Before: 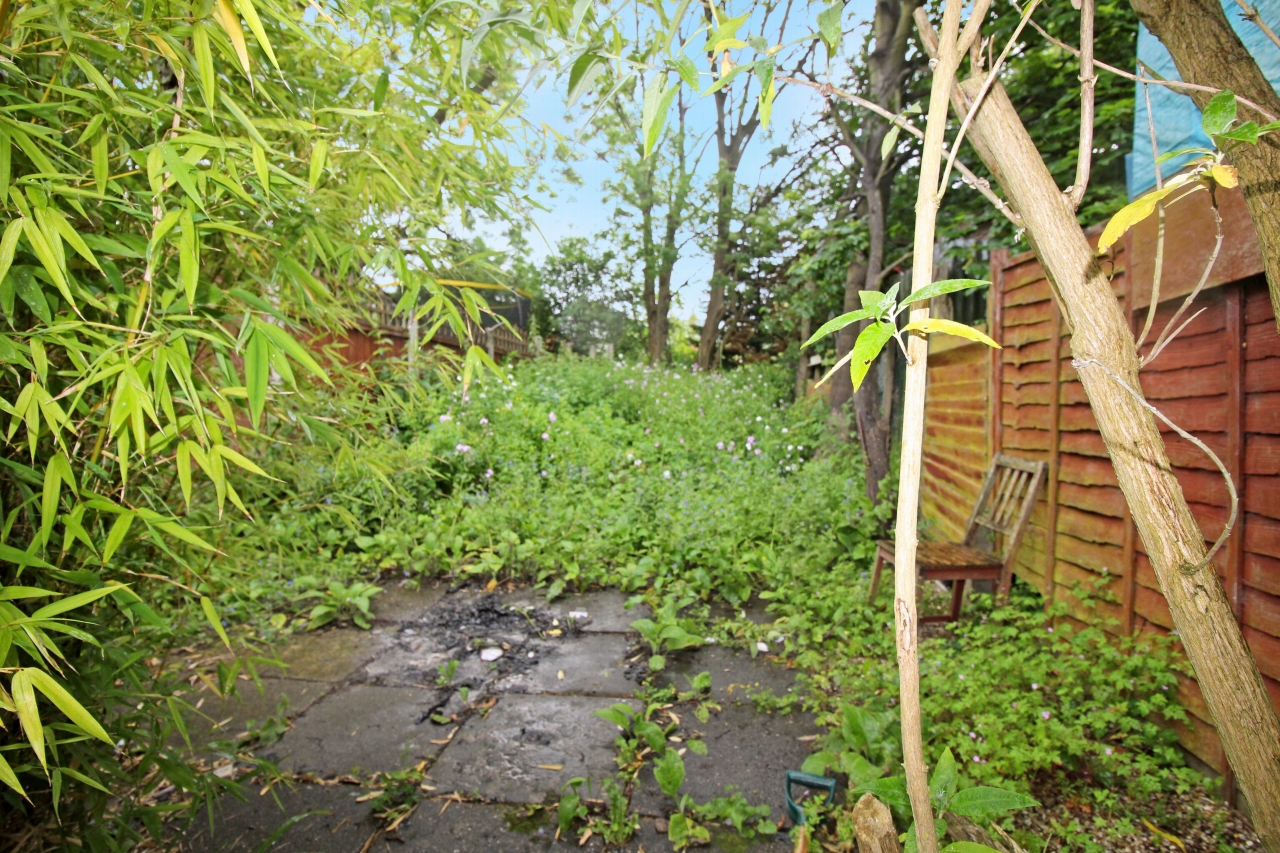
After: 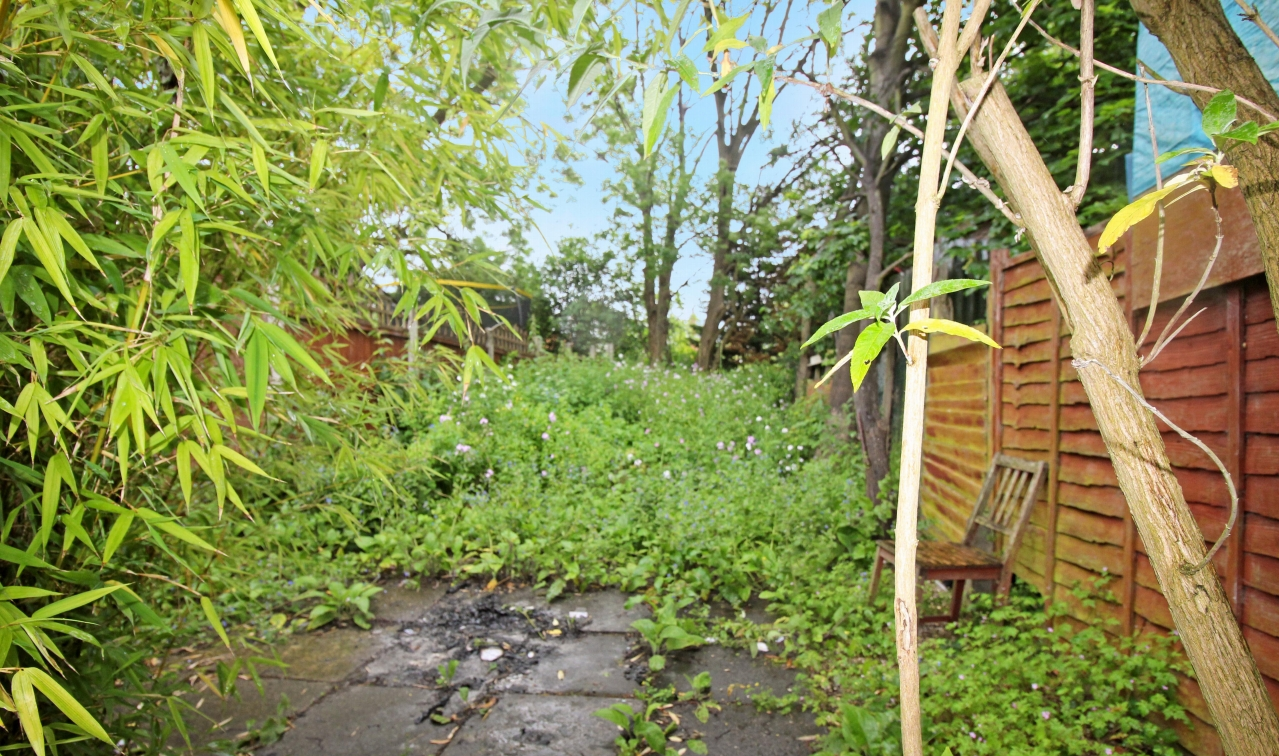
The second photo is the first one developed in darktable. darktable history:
crop and rotate: top 0%, bottom 11.341%
